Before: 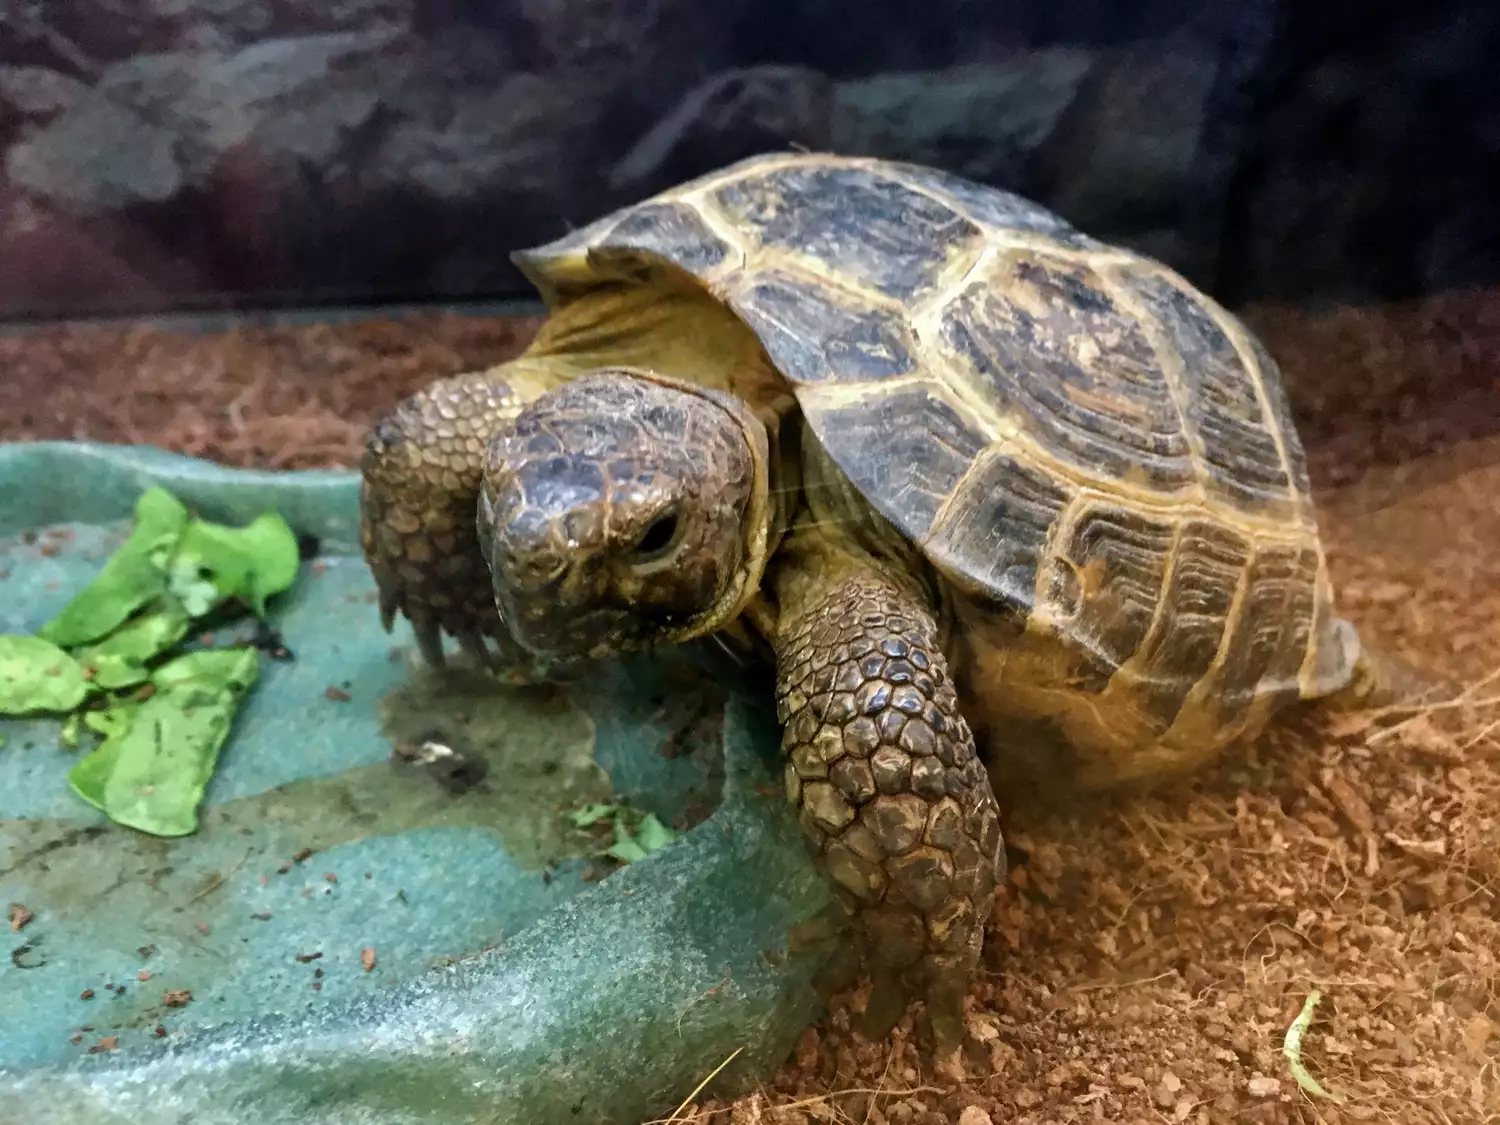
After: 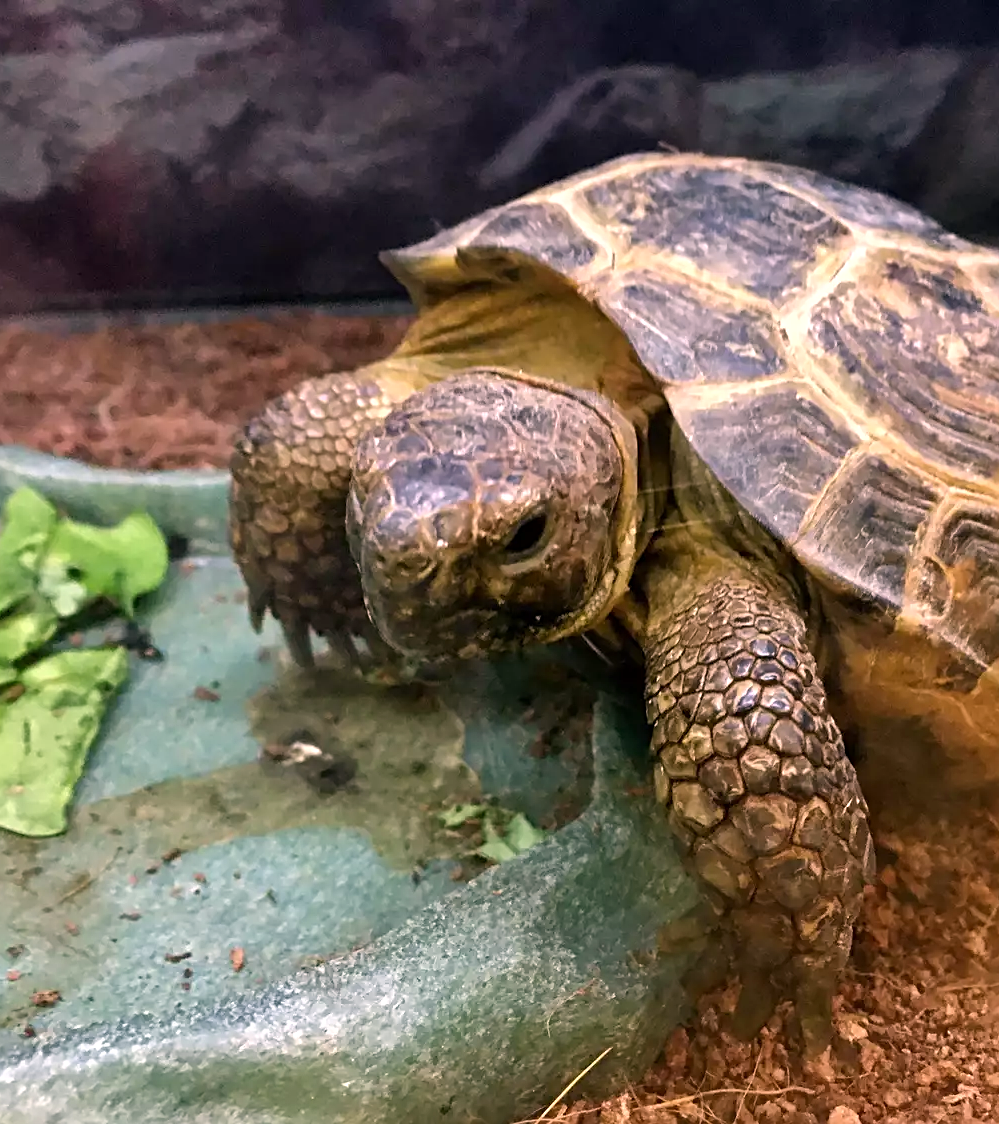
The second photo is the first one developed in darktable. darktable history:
sharpen: radius 2.529, amount 0.323
color correction: highlights a* 14.52, highlights b* 4.84
exposure: exposure 0.2 EV, compensate highlight preservation false
crop and rotate: left 8.786%, right 24.548%
